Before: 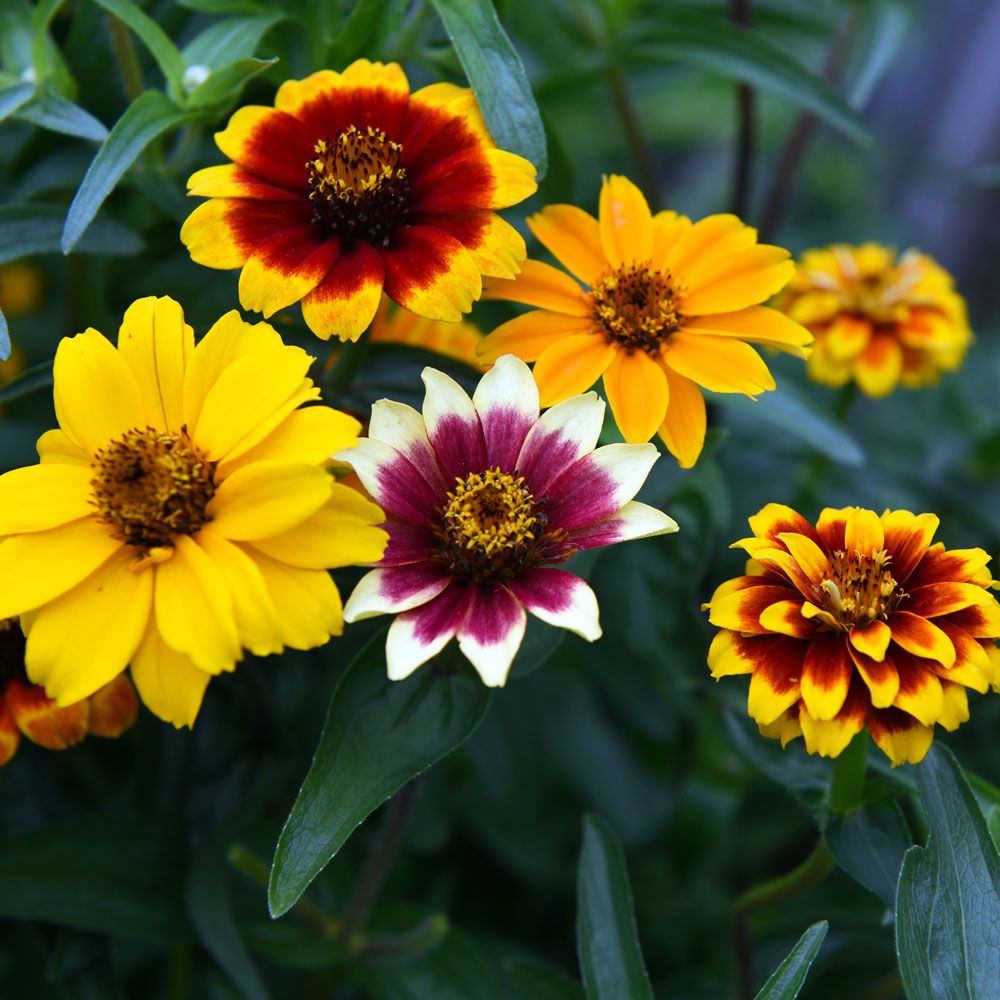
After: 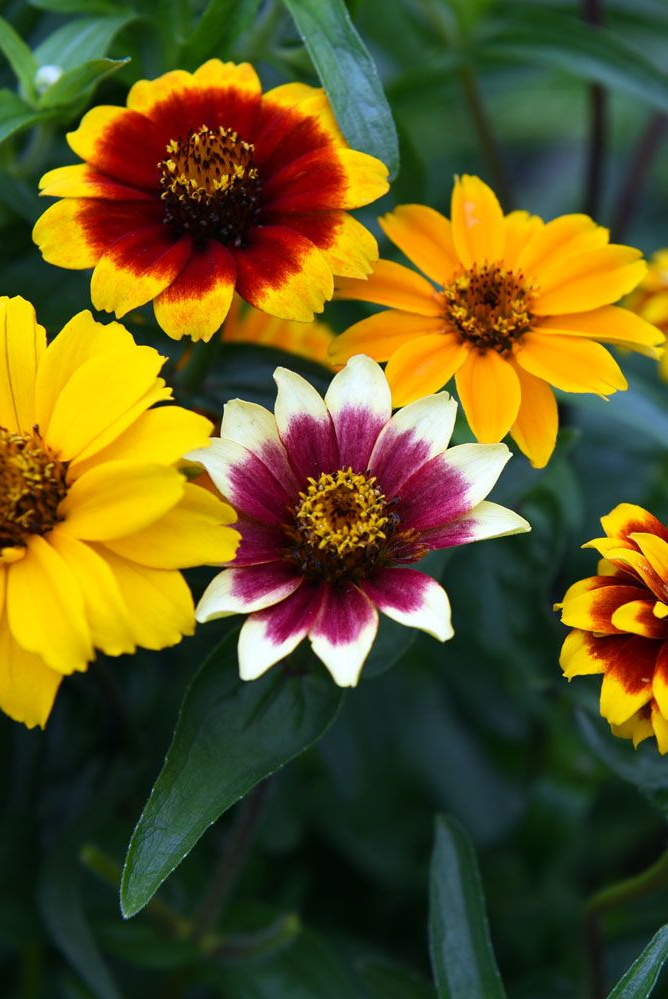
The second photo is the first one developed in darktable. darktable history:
crop and rotate: left 14.888%, right 18.275%
